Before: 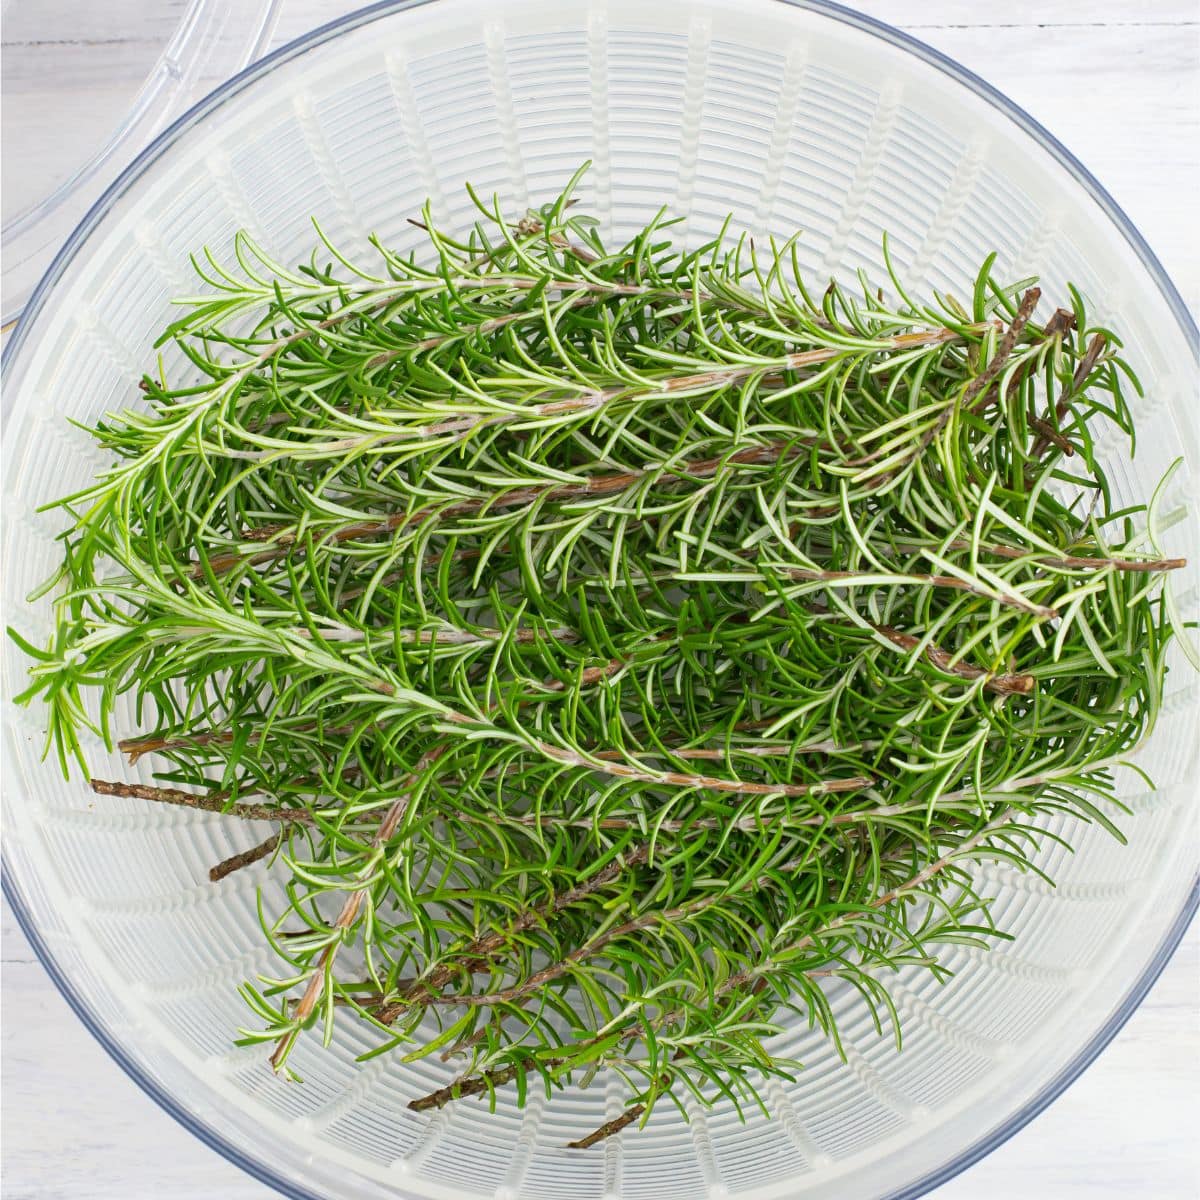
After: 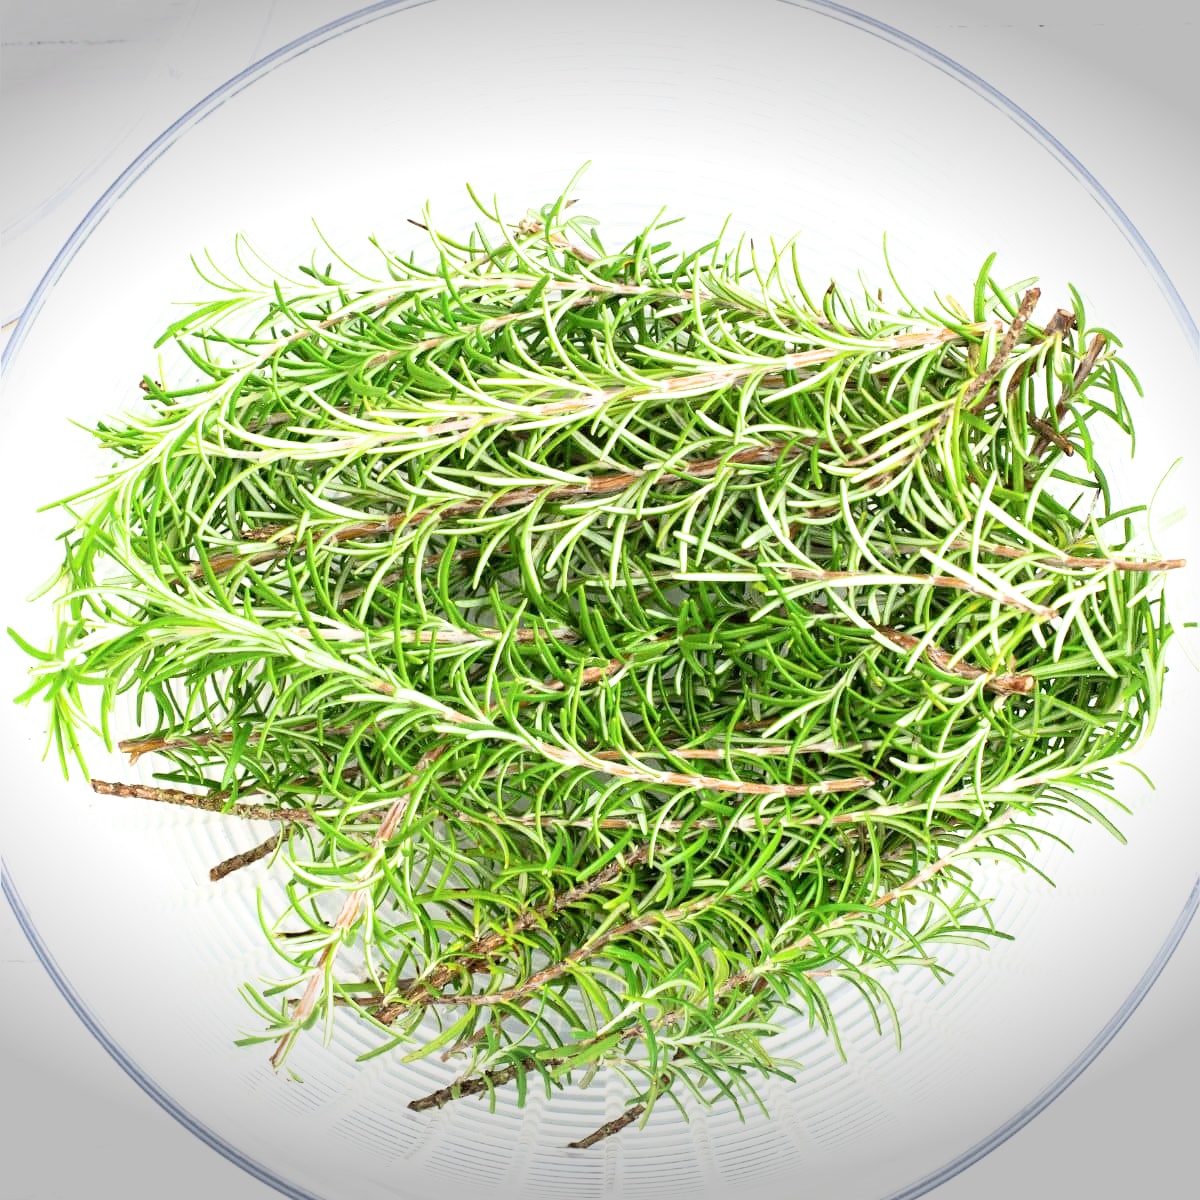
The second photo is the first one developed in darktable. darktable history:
filmic rgb: black relative exposure -8.11 EV, white relative exposure 3.01 EV, hardness 5.4, contrast 1.255
exposure: exposure 1.162 EV, compensate highlight preservation false
vignetting: fall-off start 100.31%, center (-0.031, -0.046), width/height ratio 1.308
